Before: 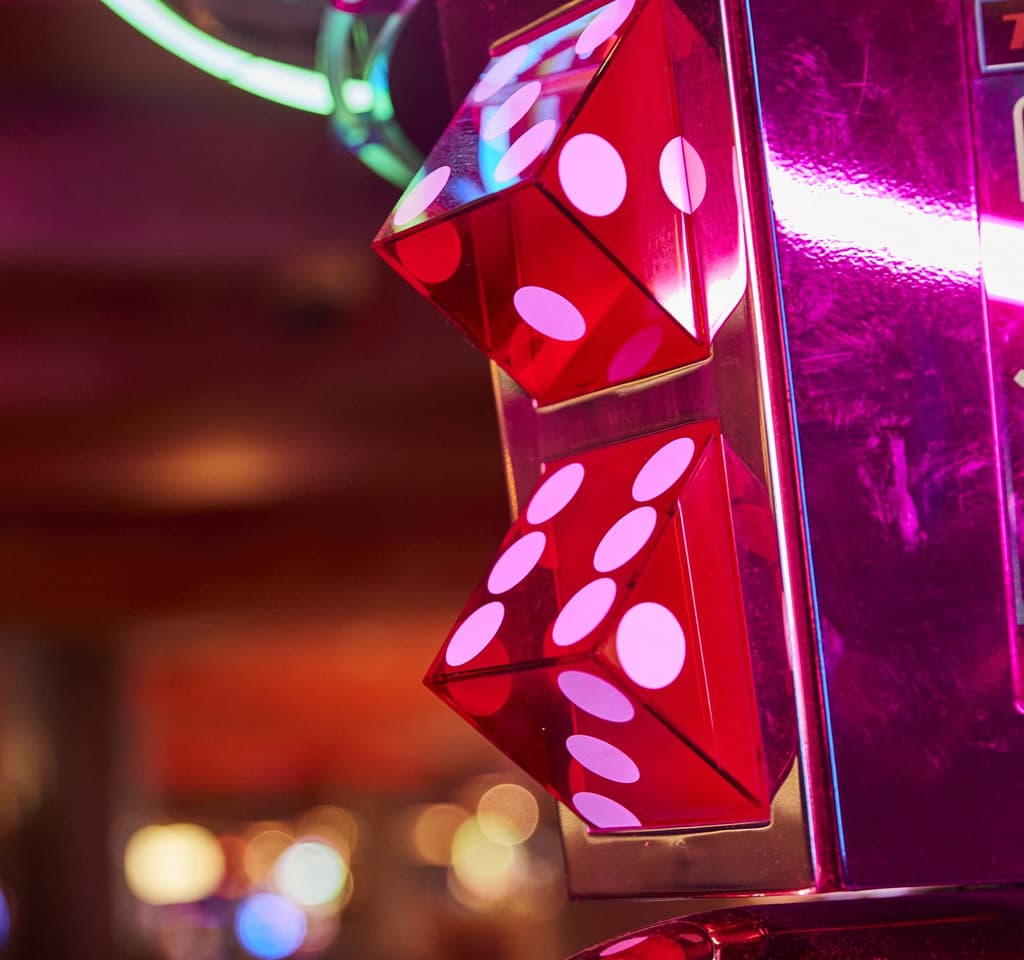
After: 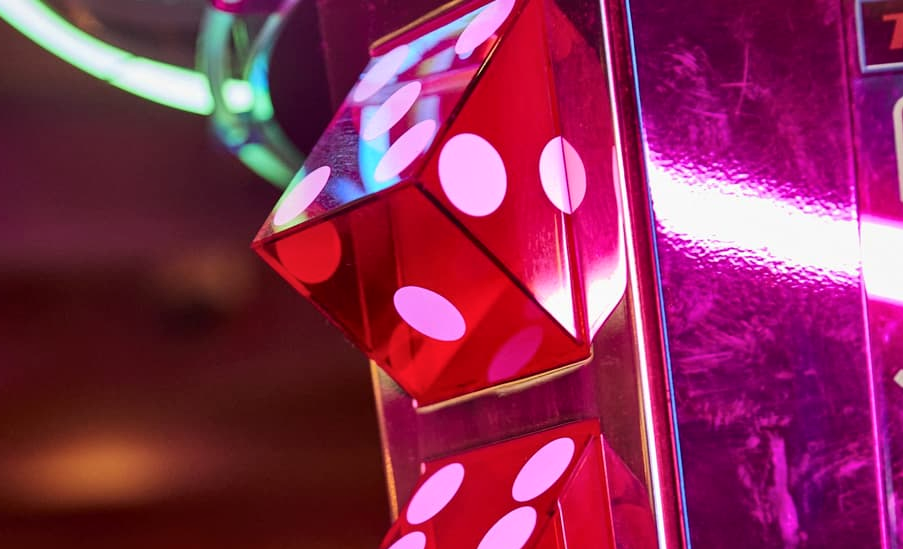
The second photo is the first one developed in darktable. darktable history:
local contrast: mode bilateral grid, contrast 20, coarseness 50, detail 120%, midtone range 0.2
crop and rotate: left 11.812%, bottom 42.776%
exposure: exposure 0 EV, compensate highlight preservation false
